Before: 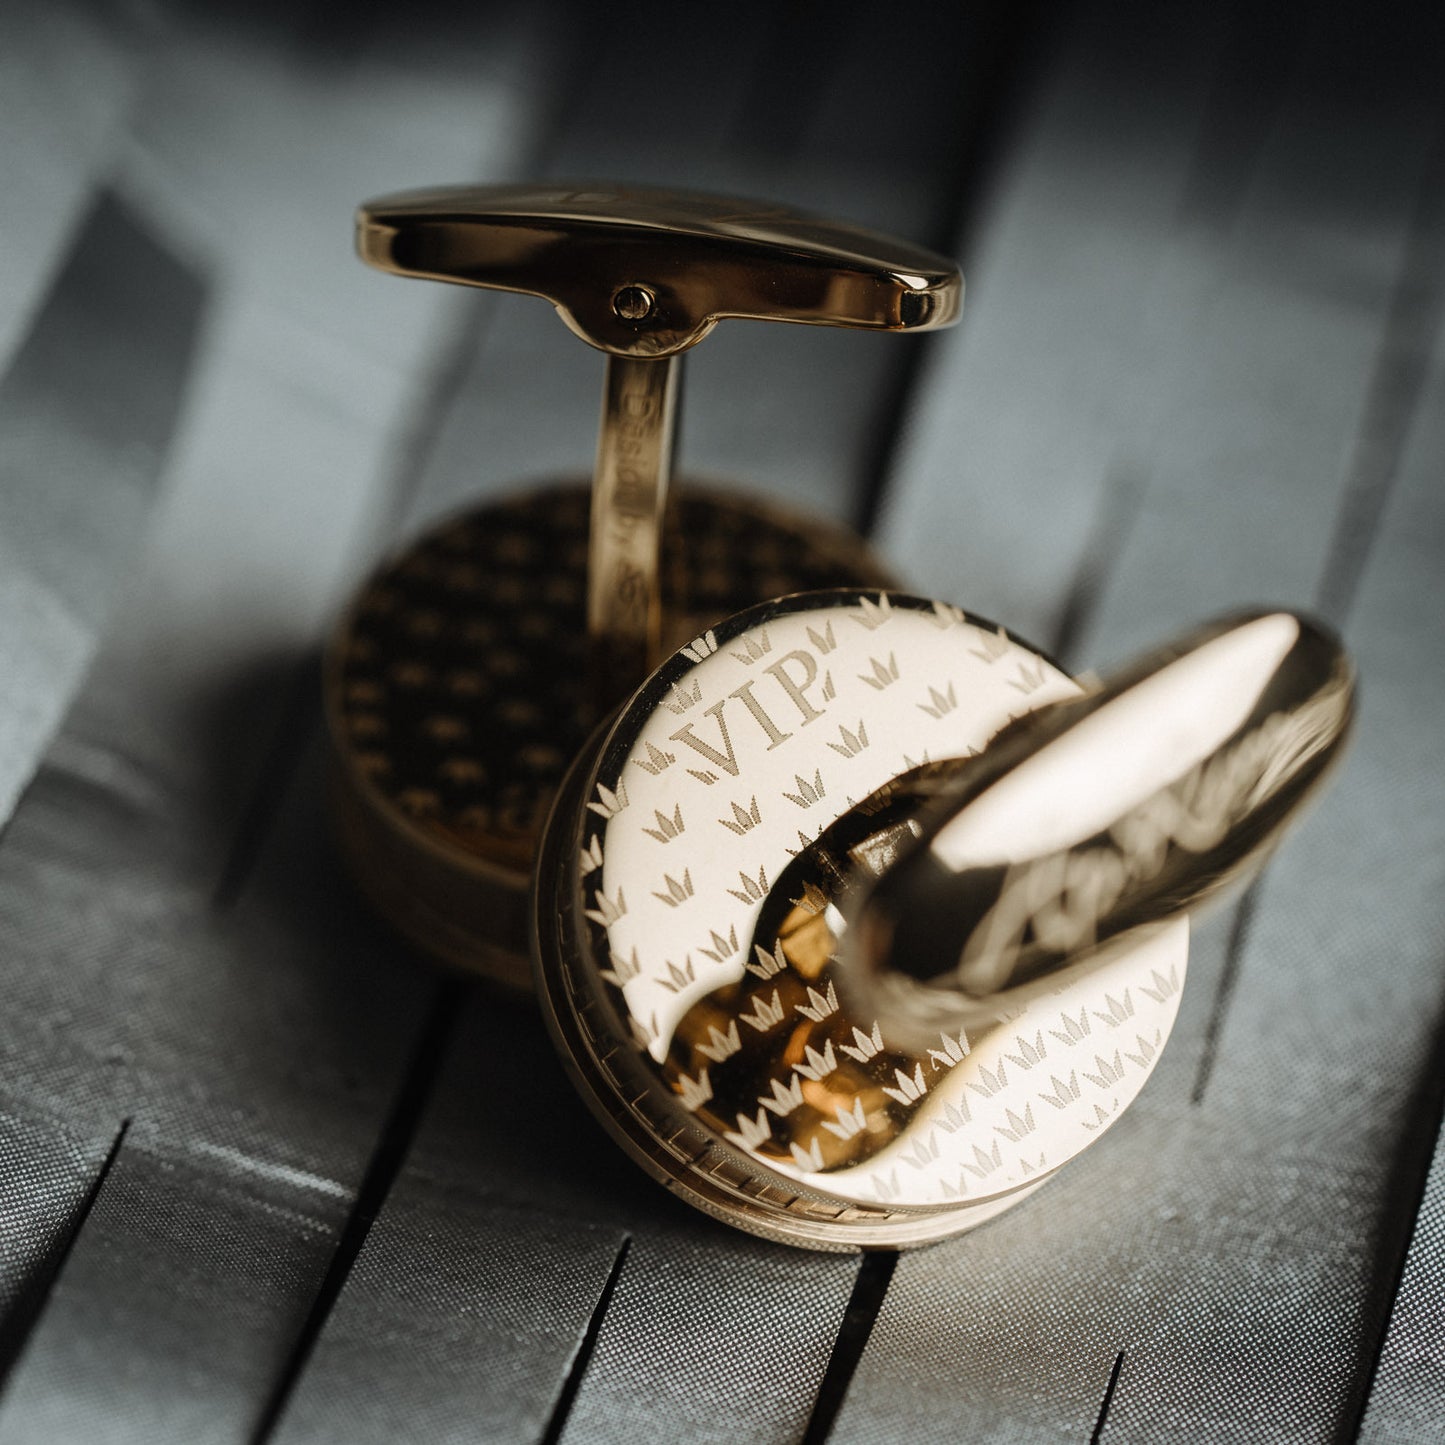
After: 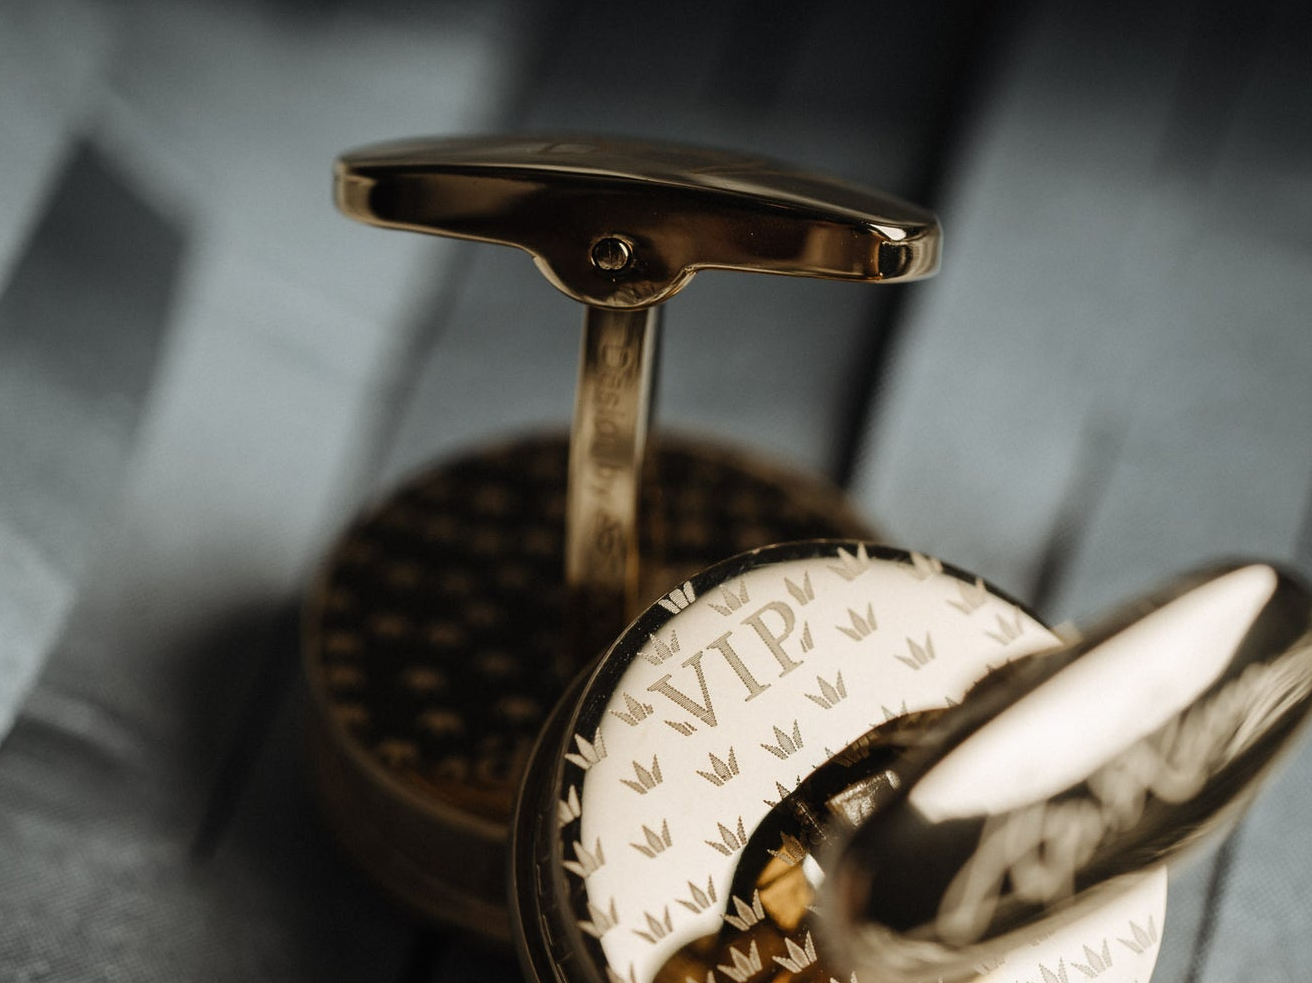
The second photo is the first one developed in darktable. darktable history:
crop: left 1.526%, top 3.444%, right 7.655%, bottom 28.502%
